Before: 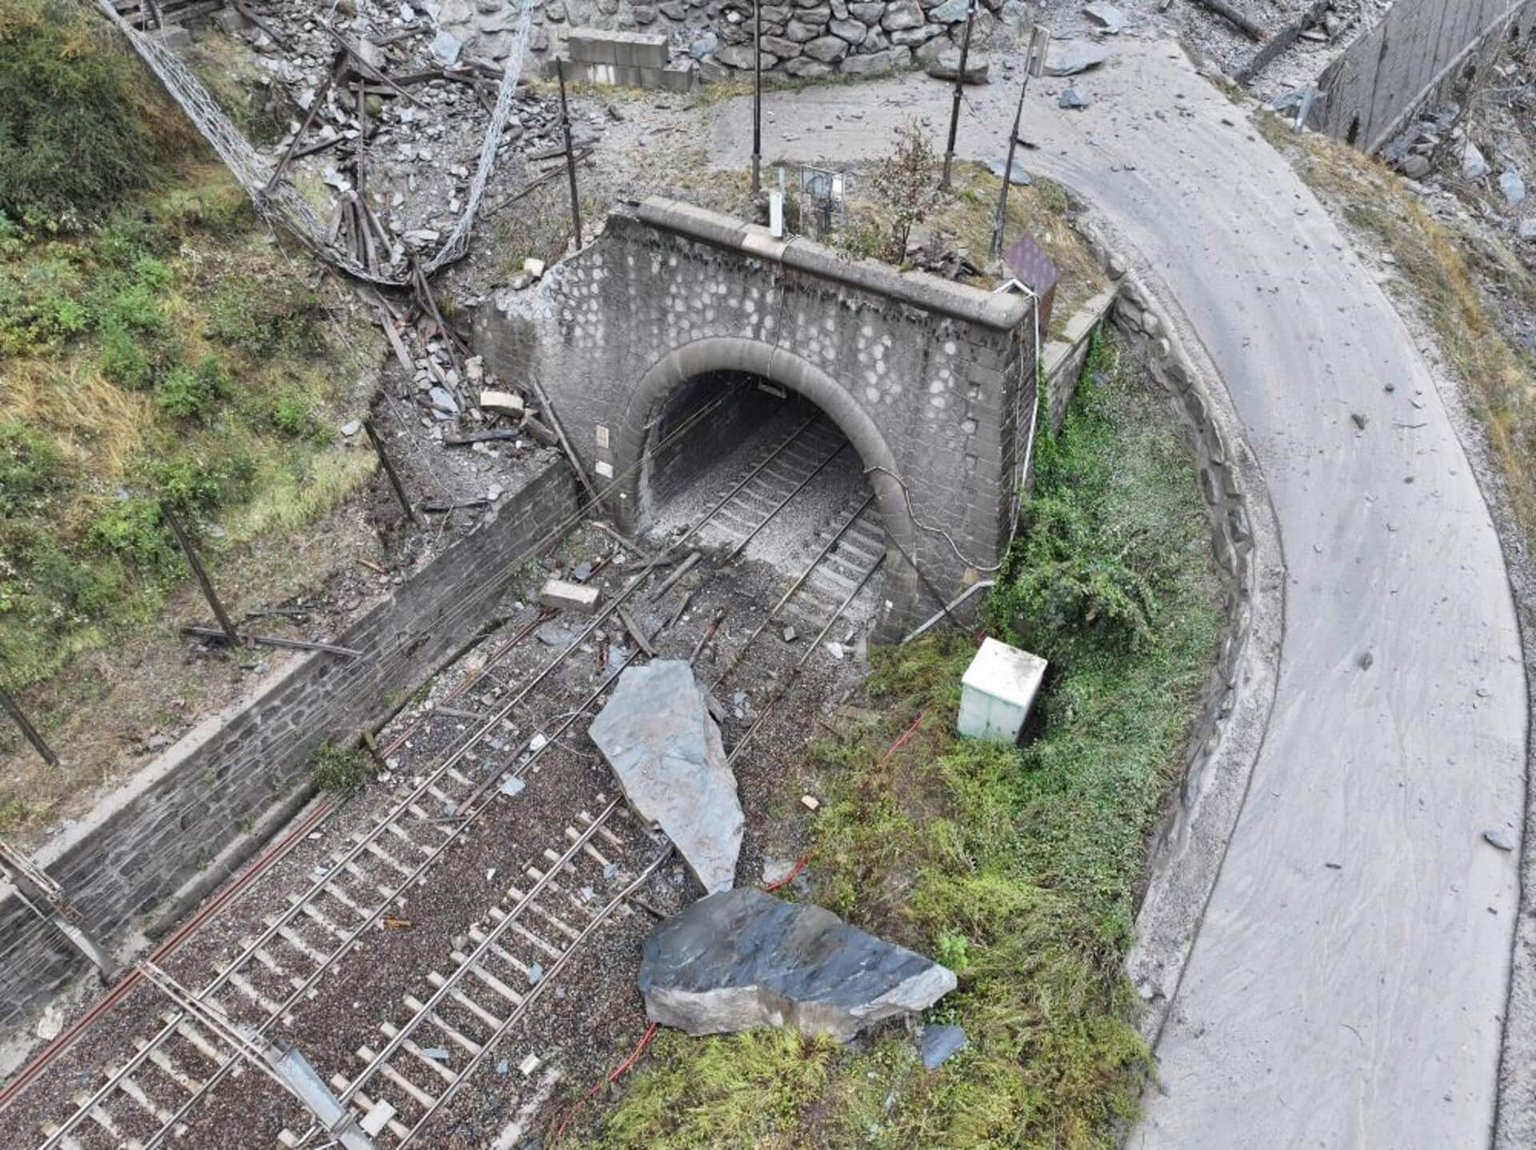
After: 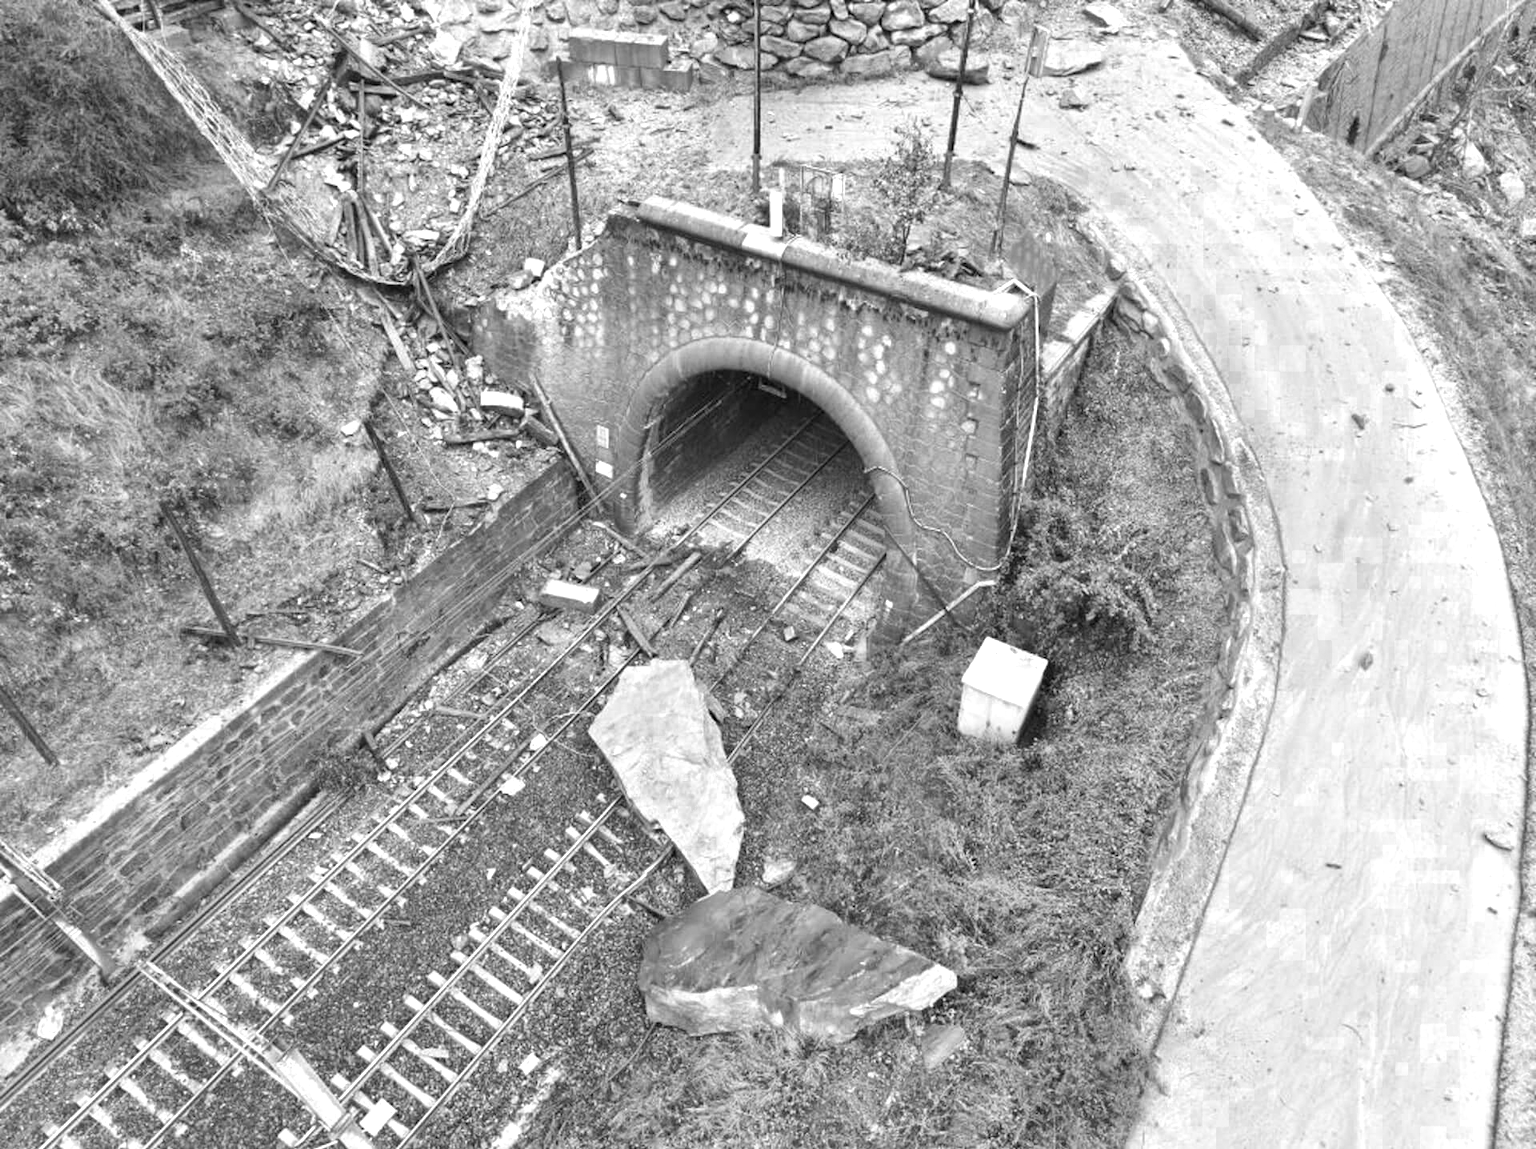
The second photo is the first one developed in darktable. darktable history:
exposure: exposure 0.74 EV, compensate highlight preservation false
monochrome: a 1.94, b -0.638
grain: coarseness 0.81 ISO, strength 1.34%, mid-tones bias 0%
color zones: curves: ch0 [(0.27, 0.396) (0.563, 0.504) (0.75, 0.5) (0.787, 0.307)]
